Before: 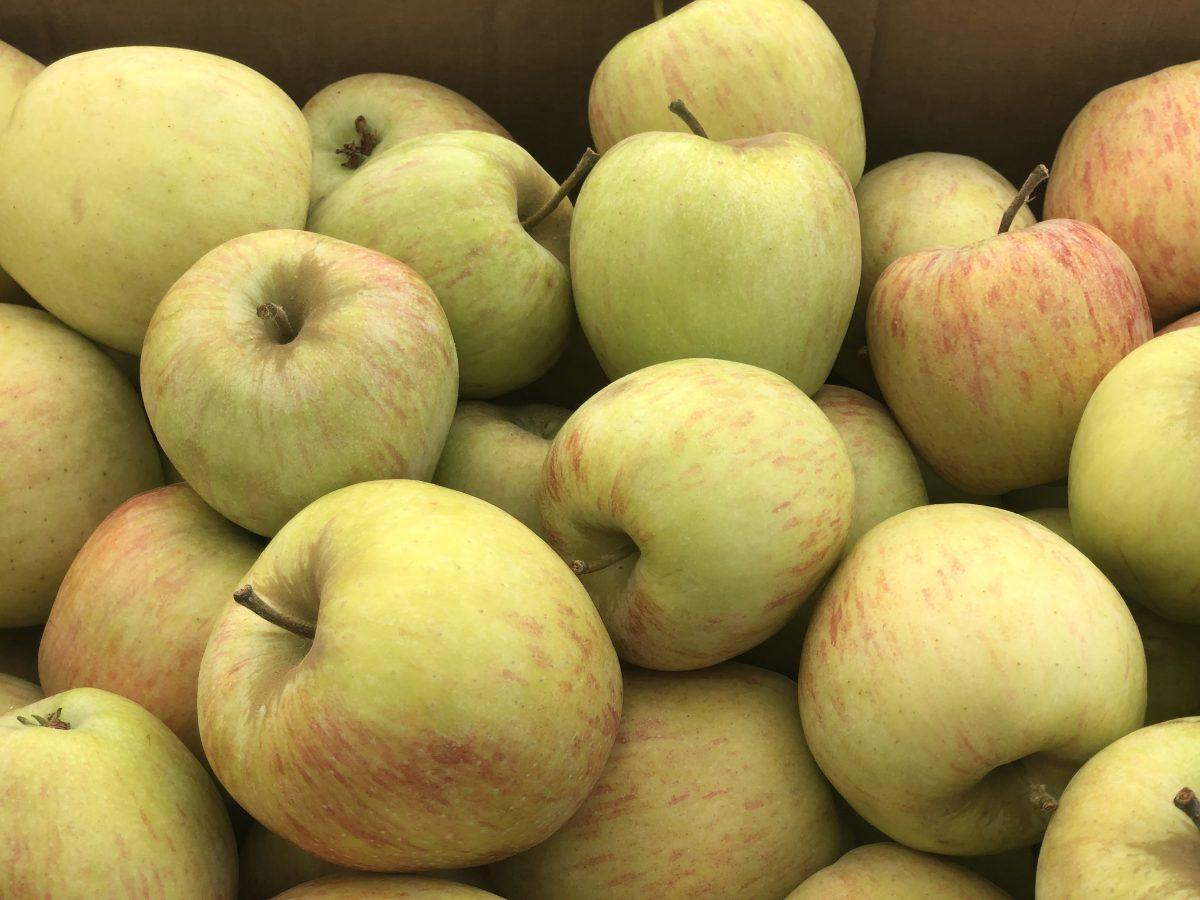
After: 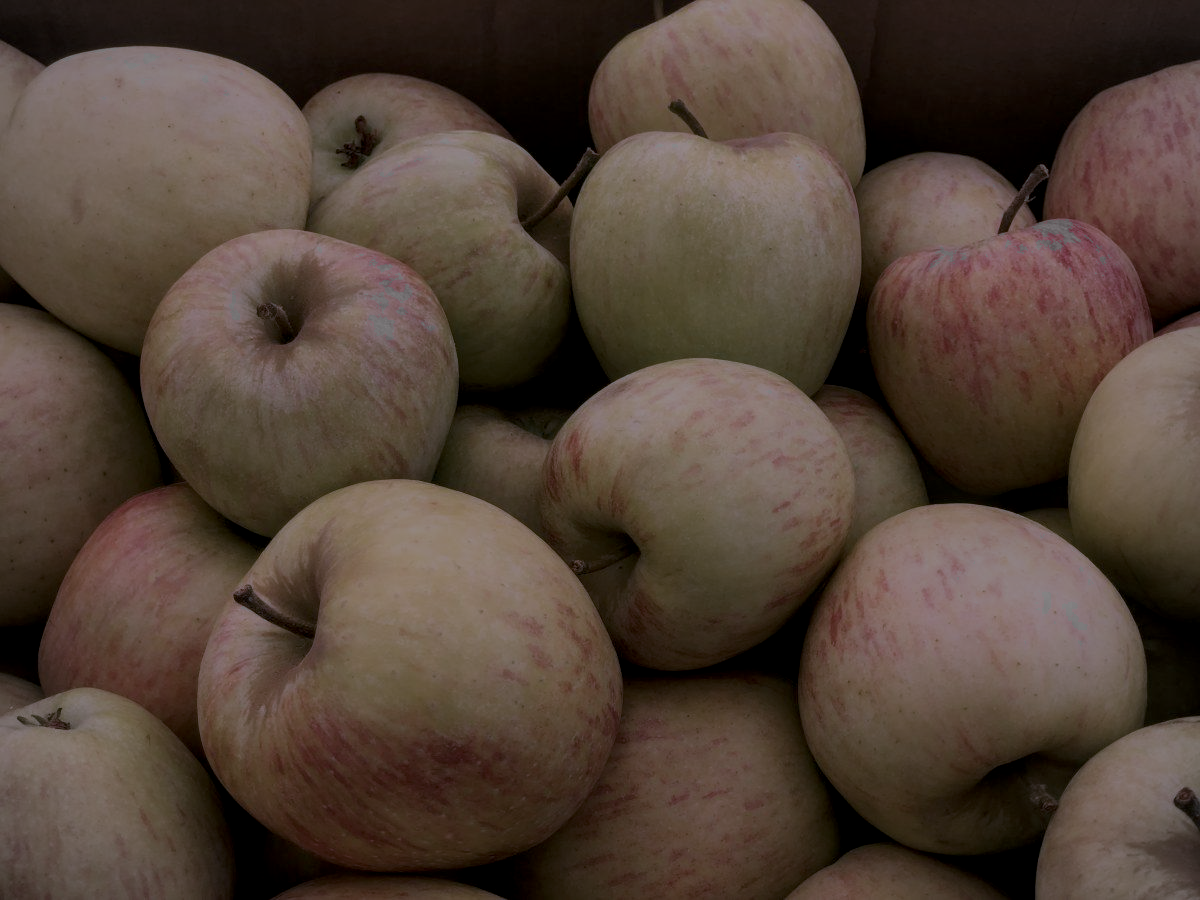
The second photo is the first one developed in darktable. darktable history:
white balance: red 1, blue 1
local contrast: detail 130%
bloom: on, module defaults
color correction: highlights a* 15.03, highlights b* -25.07
color calibration: output R [0.999, 0.026, -0.11, 0], output G [-0.019, 1.037, -0.099, 0], output B [0.022, -0.023, 0.902, 0], illuminant custom, x 0.367, y 0.392, temperature 4437.75 K, clip negative RGB from gamut false
color zones: curves: ch0 [(0.004, 0.388) (0.125, 0.392) (0.25, 0.404) (0.375, 0.5) (0.5, 0.5) (0.625, 0.5) (0.75, 0.5) (0.875, 0.5)]; ch1 [(0, 0.5) (0.125, 0.5) (0.25, 0.5) (0.375, 0.124) (0.524, 0.124) (0.645, 0.128) (0.789, 0.132) (0.914, 0.096) (0.998, 0.068)]
vignetting: brightness -0.167
exposure: exposure -2.002 EV, compensate highlight preservation false
